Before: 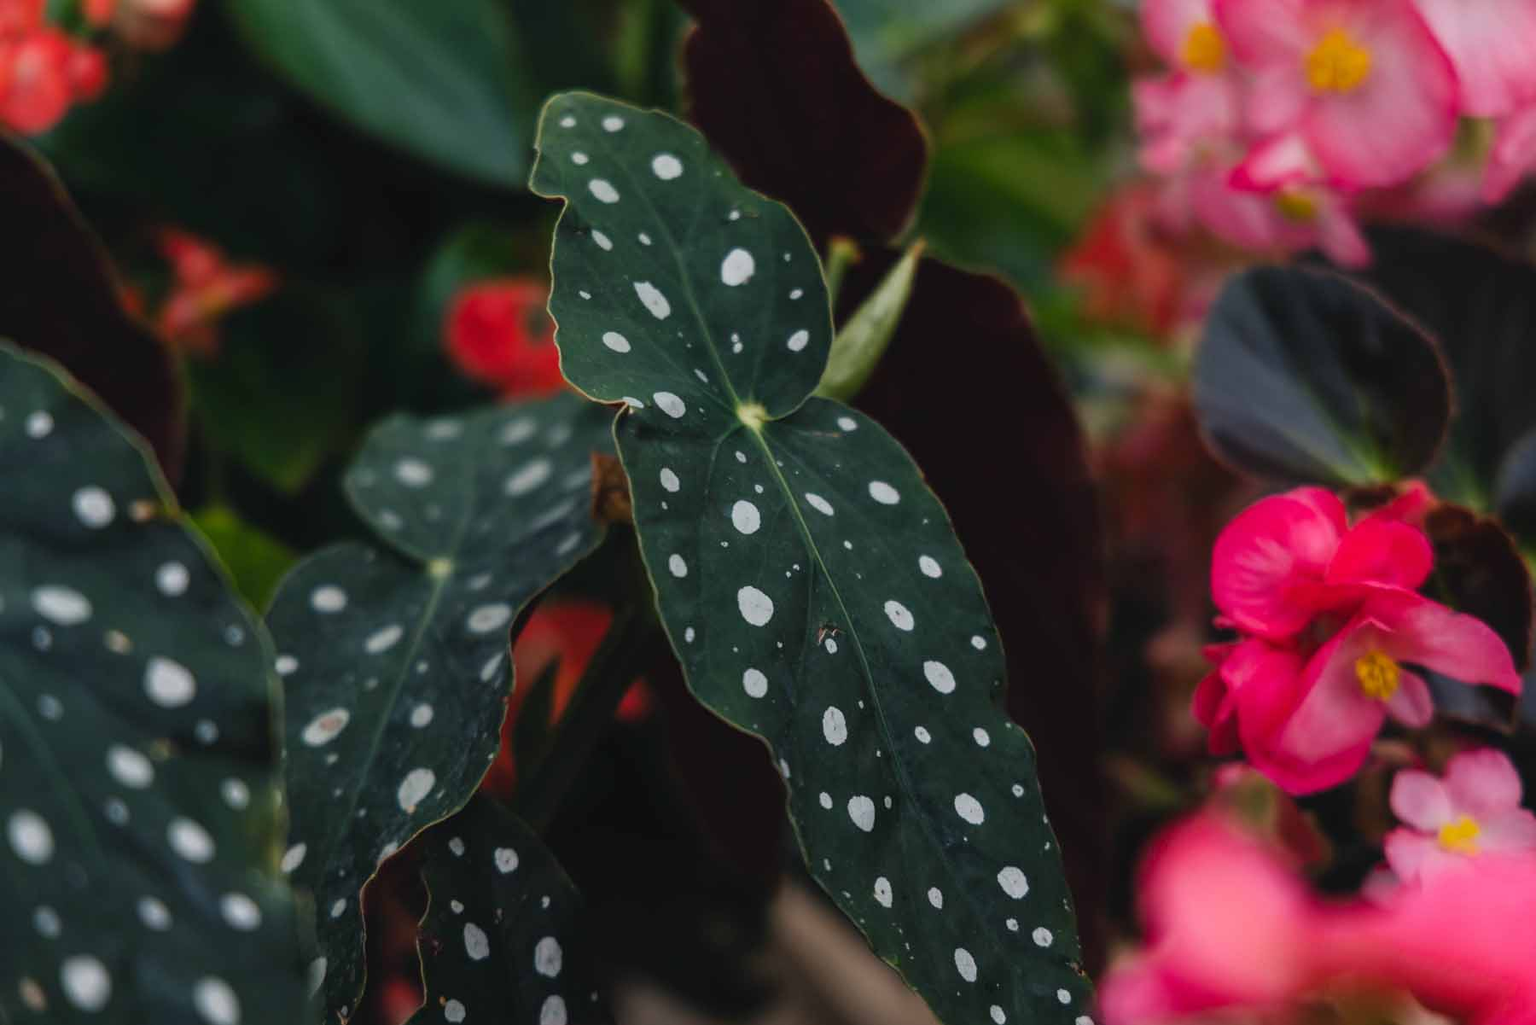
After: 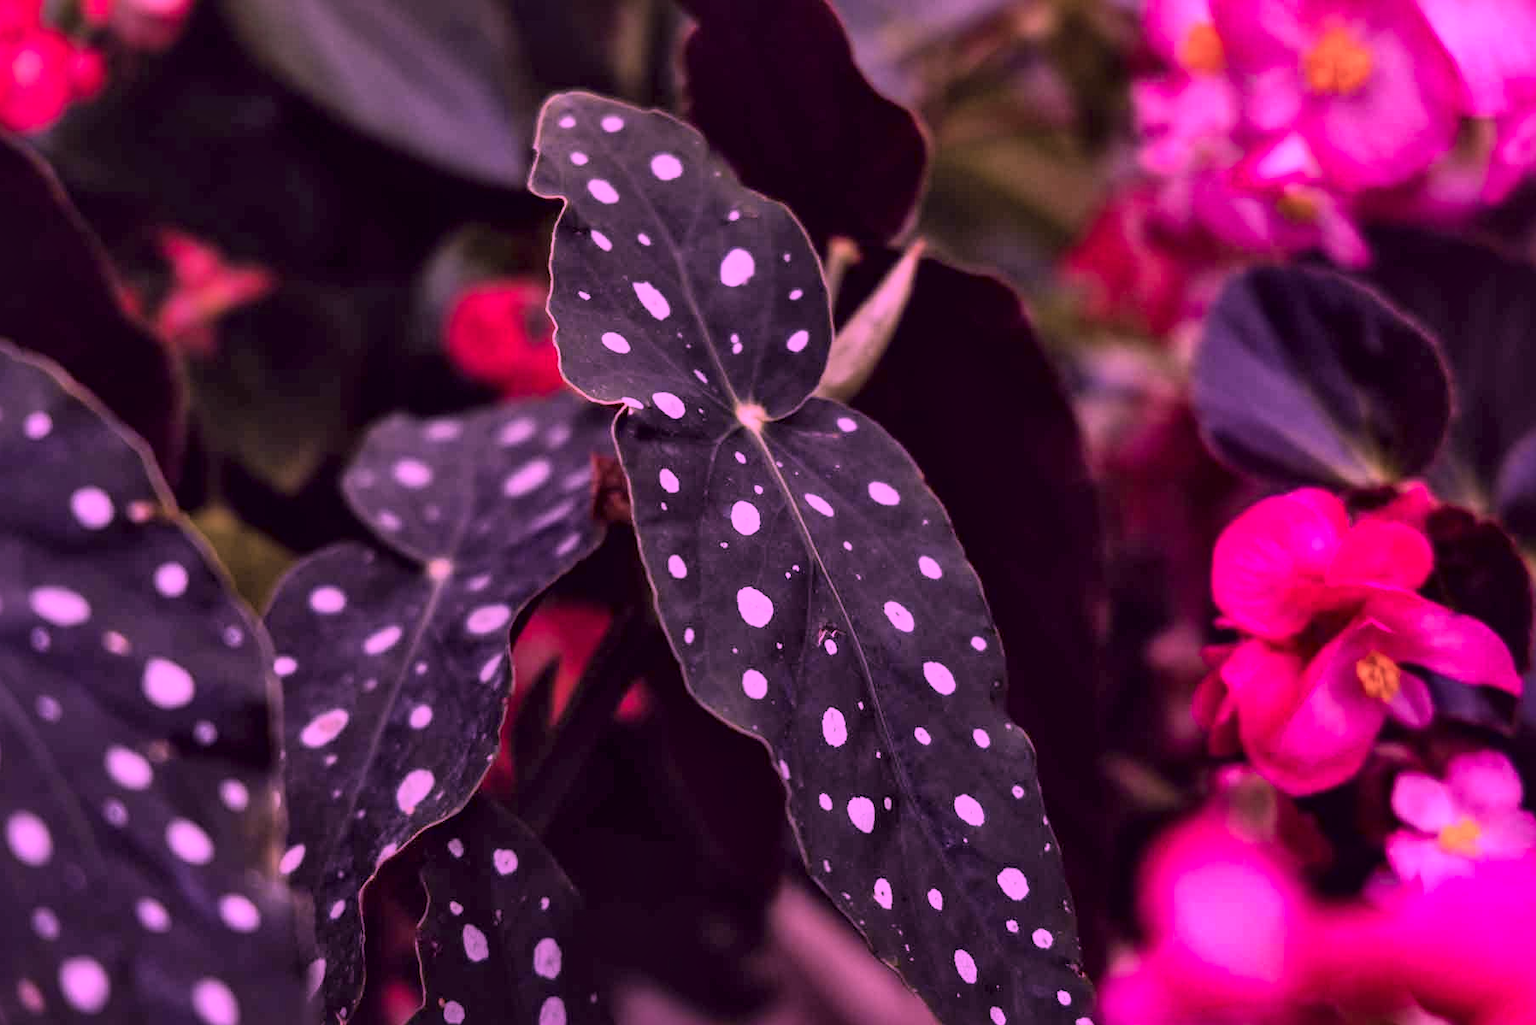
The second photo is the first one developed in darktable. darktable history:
crop and rotate: left 0.126%
local contrast: mode bilateral grid, contrast 70, coarseness 75, detail 180%, midtone range 0.2
color calibration: illuminant custom, x 0.261, y 0.521, temperature 7054.11 K
